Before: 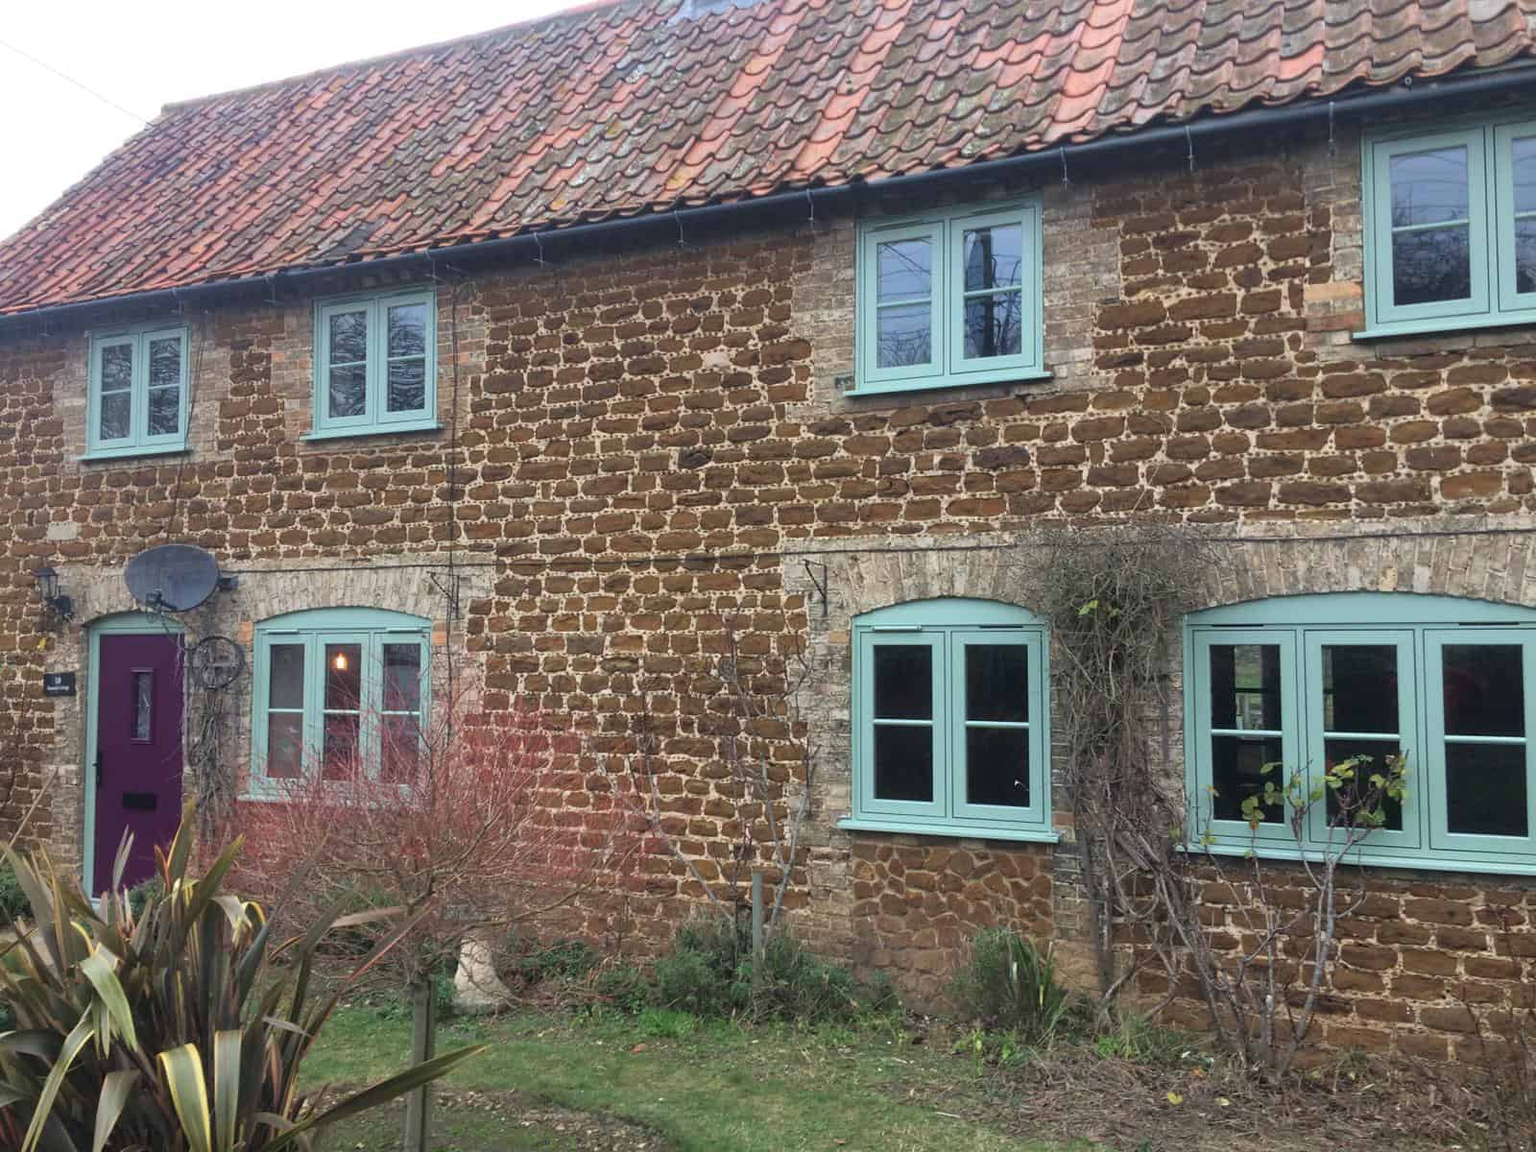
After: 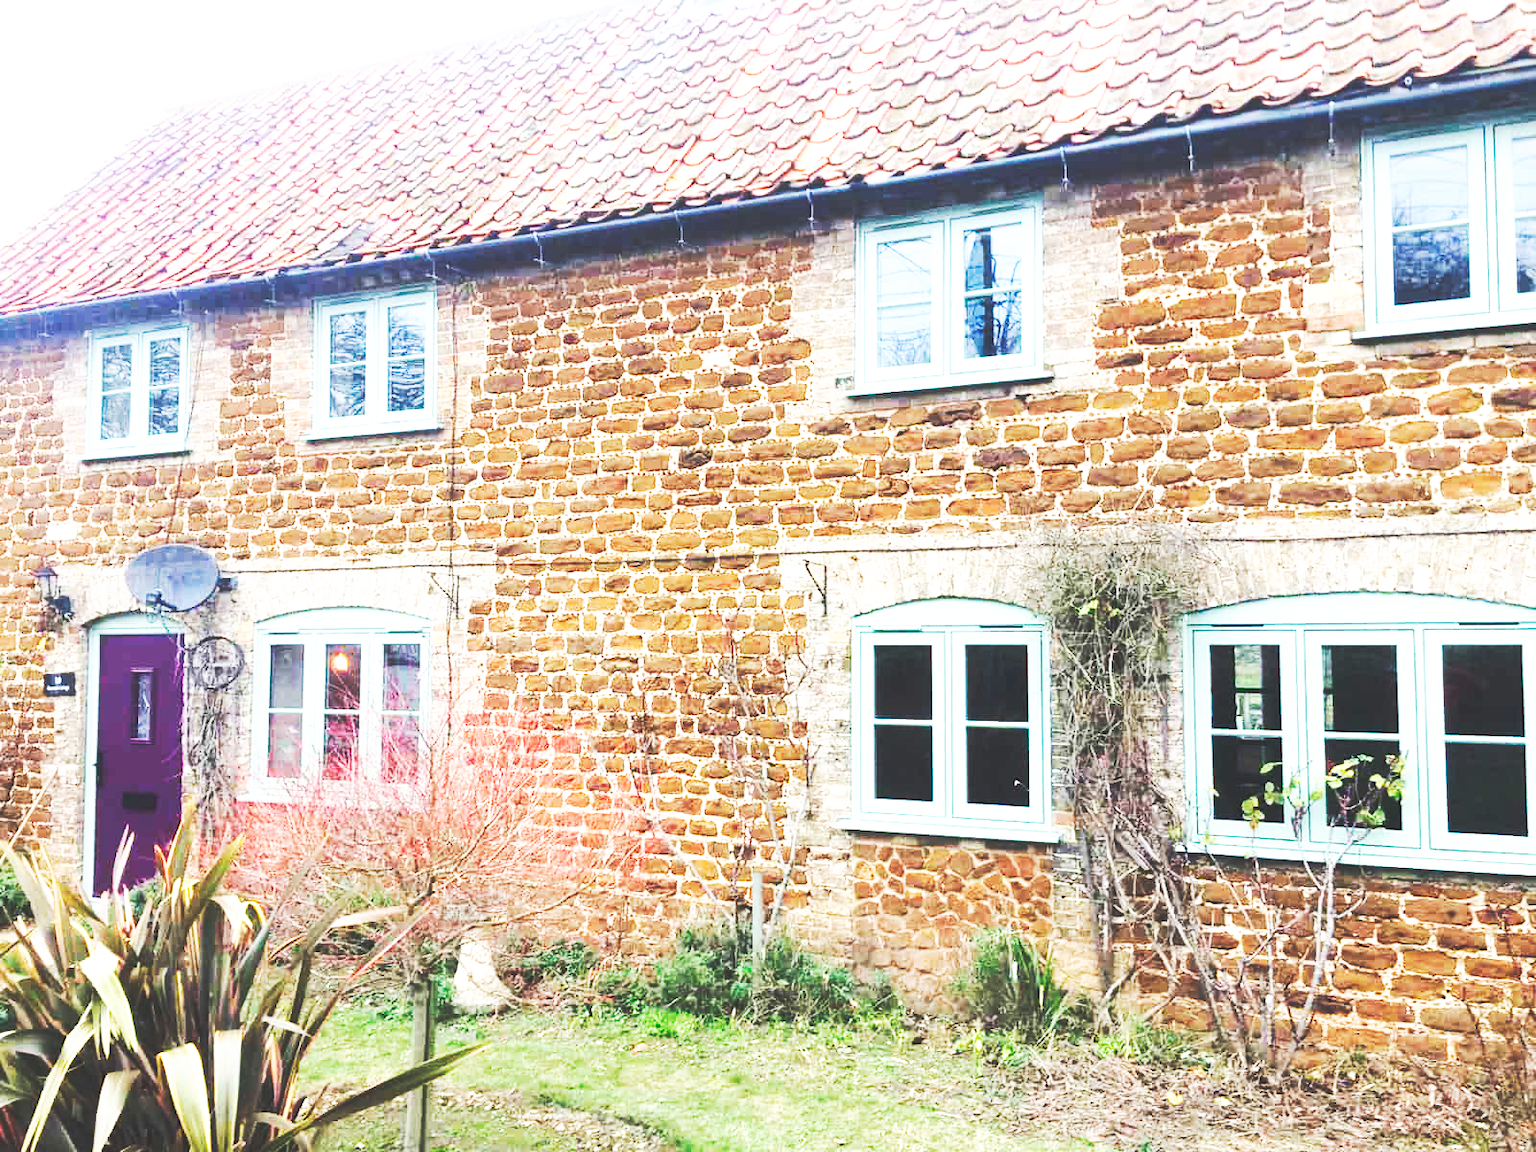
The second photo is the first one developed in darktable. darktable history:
base curve: curves: ch0 [(0, 0.015) (0.085, 0.116) (0.134, 0.298) (0.19, 0.545) (0.296, 0.764) (0.599, 0.982) (1, 1)], preserve colors none
exposure: black level correction 0, exposure 0.896 EV, compensate highlight preservation false
